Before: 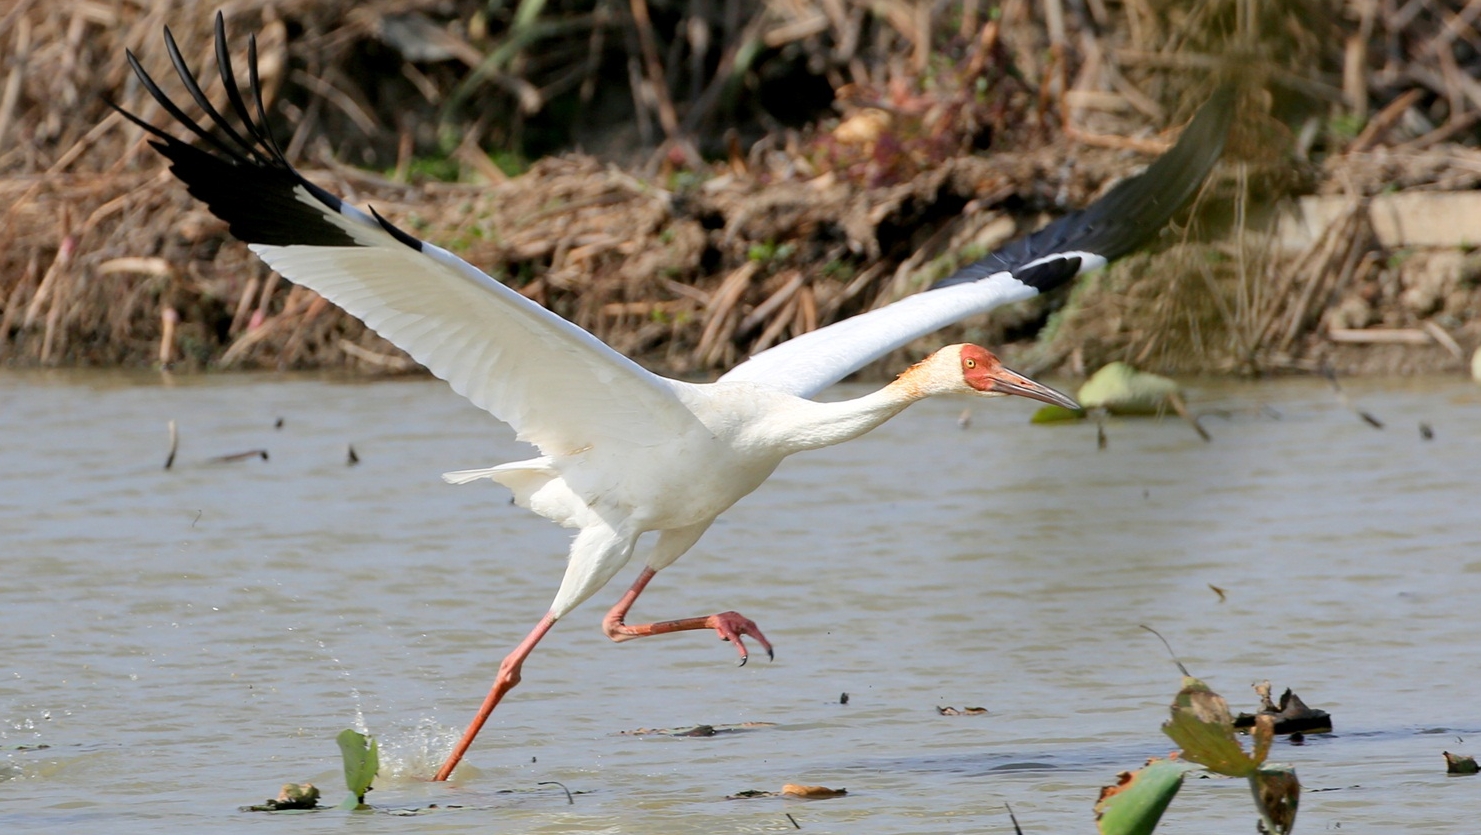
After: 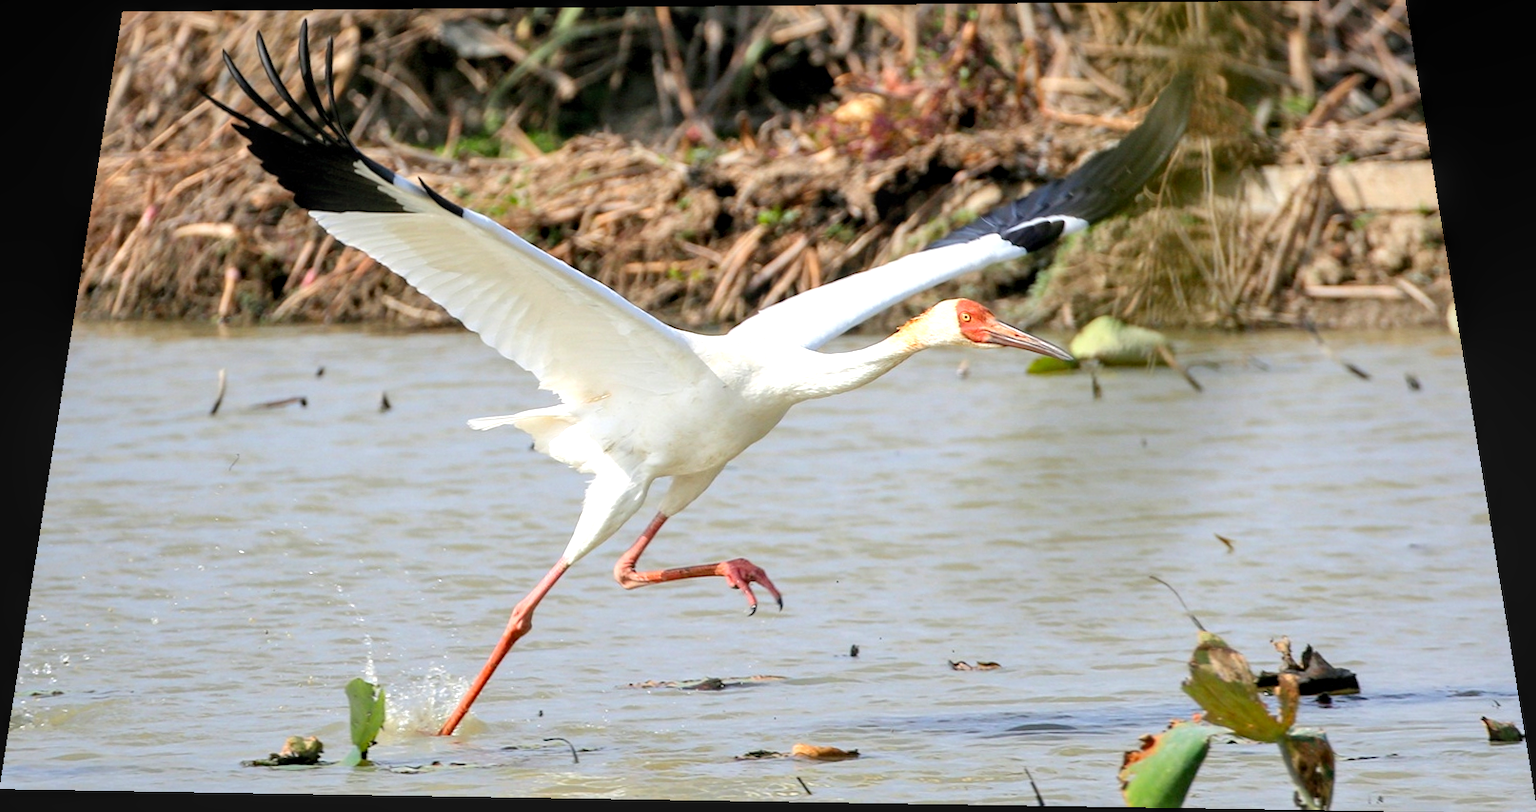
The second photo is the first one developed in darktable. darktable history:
local contrast: on, module defaults
contrast brightness saturation: contrast 0.03, brightness 0.06, saturation 0.13
exposure: black level correction 0, exposure 0.5 EV, compensate exposure bias true, compensate highlight preservation false
rotate and perspective: rotation 0.128°, lens shift (vertical) -0.181, lens shift (horizontal) -0.044, shear 0.001, automatic cropping off
